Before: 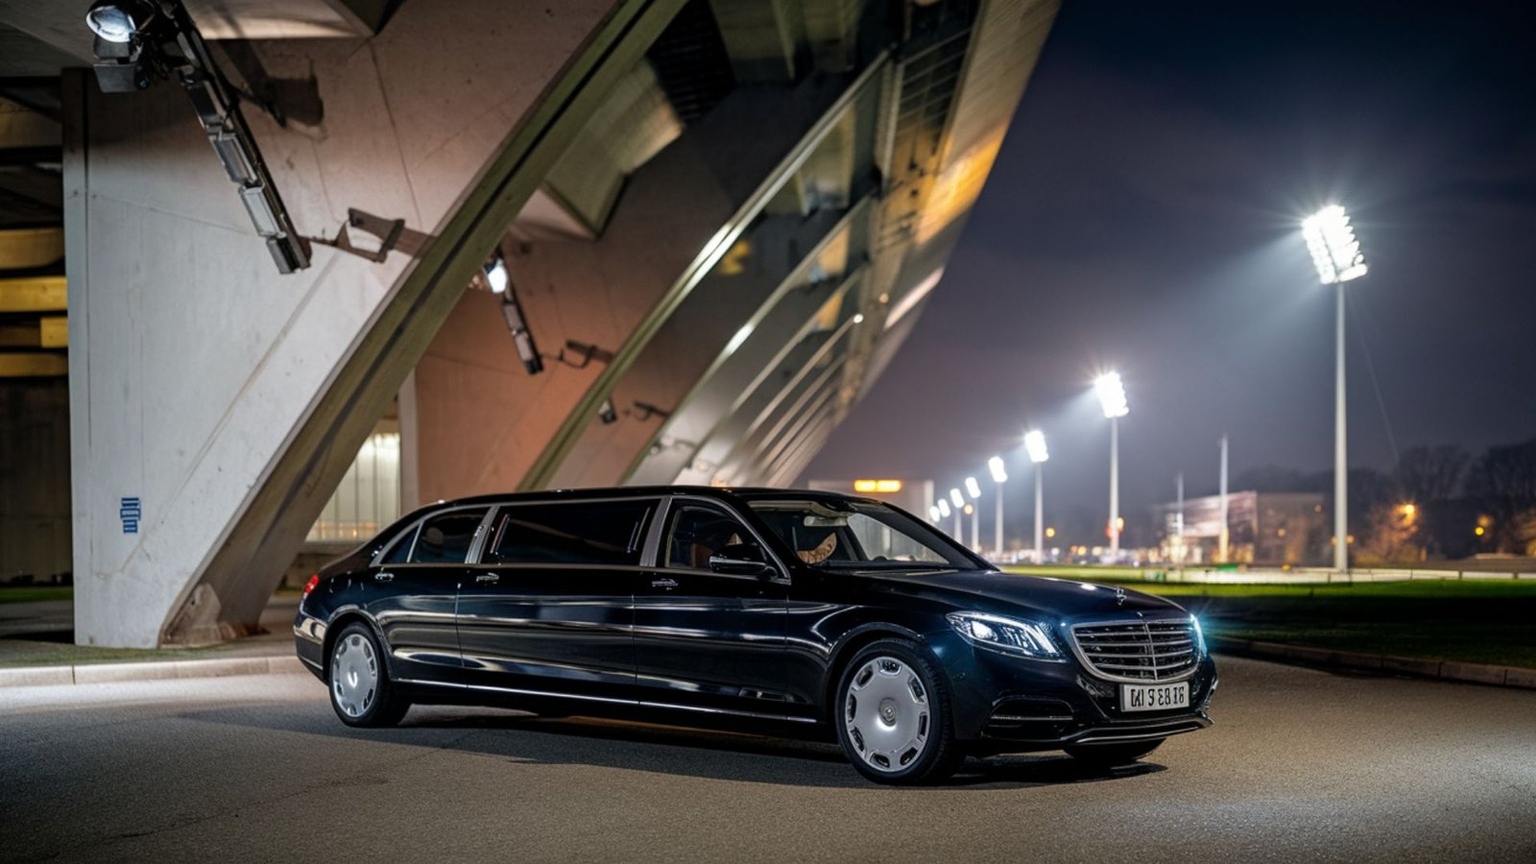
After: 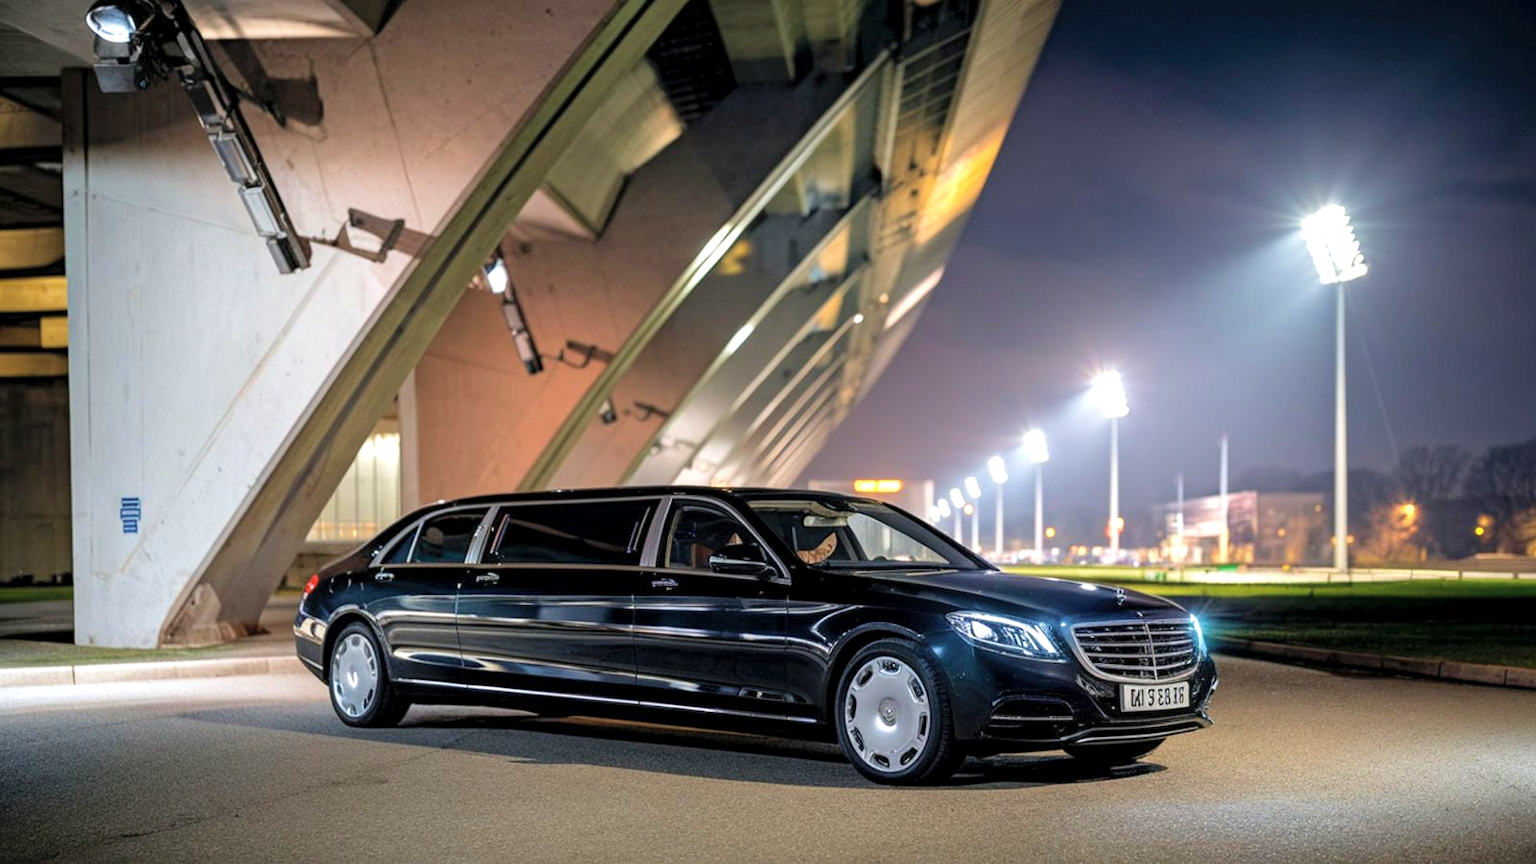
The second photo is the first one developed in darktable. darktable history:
exposure: black level correction 0.001, exposure 0.498 EV, compensate highlight preservation false
contrast brightness saturation: brightness 0.154
velvia: on, module defaults
